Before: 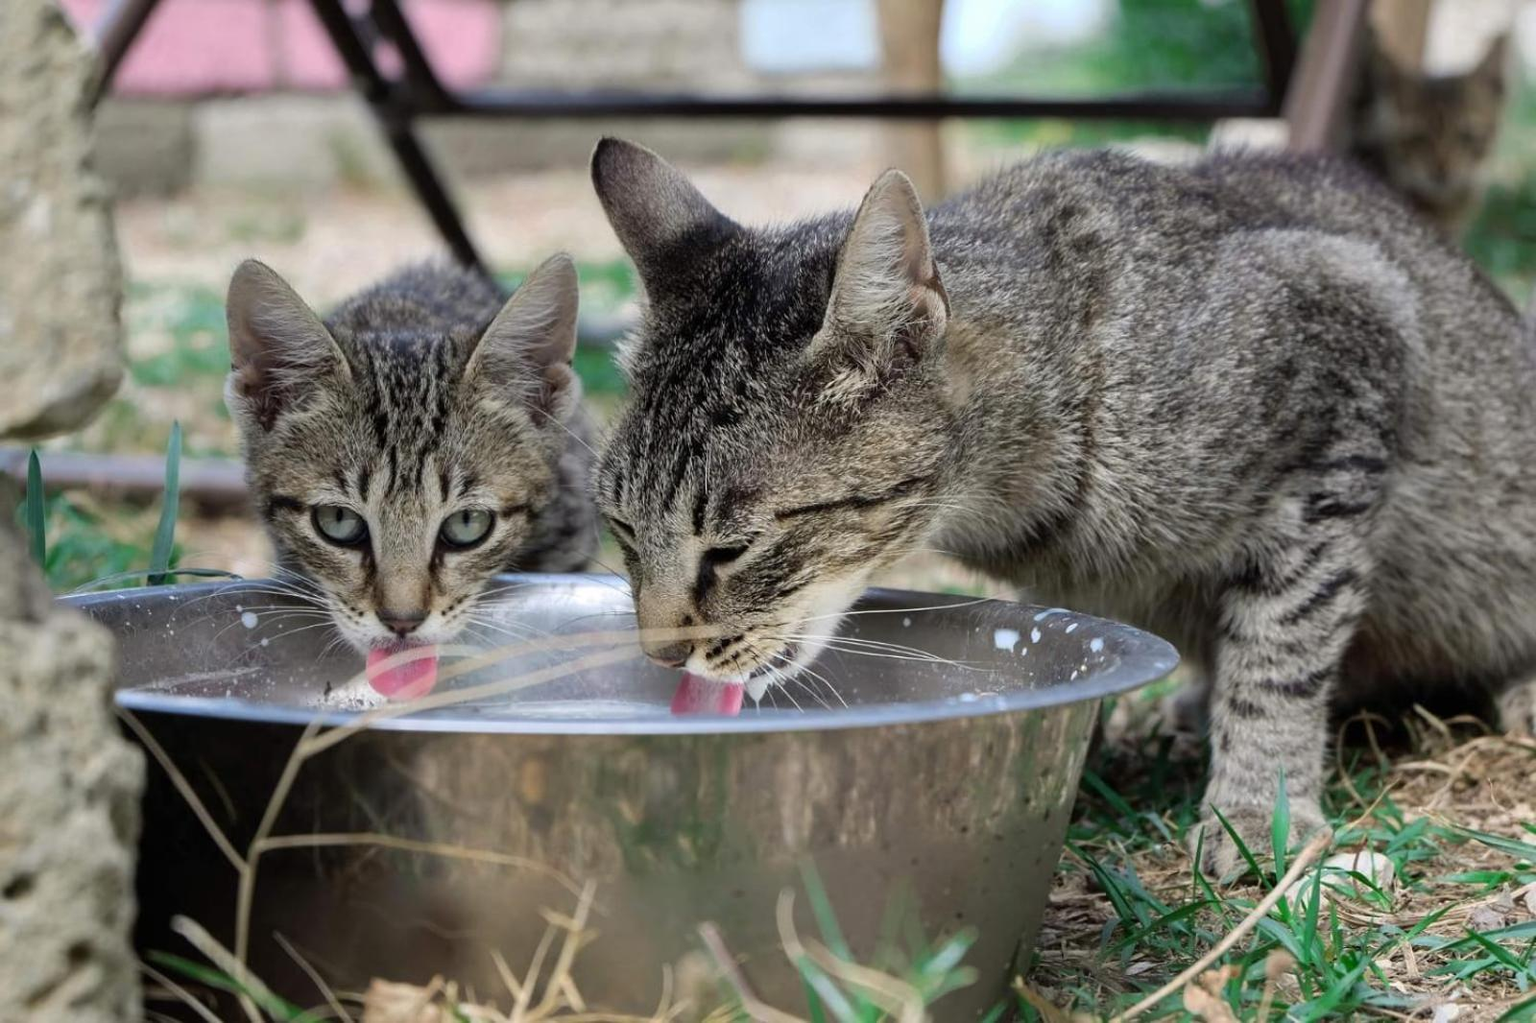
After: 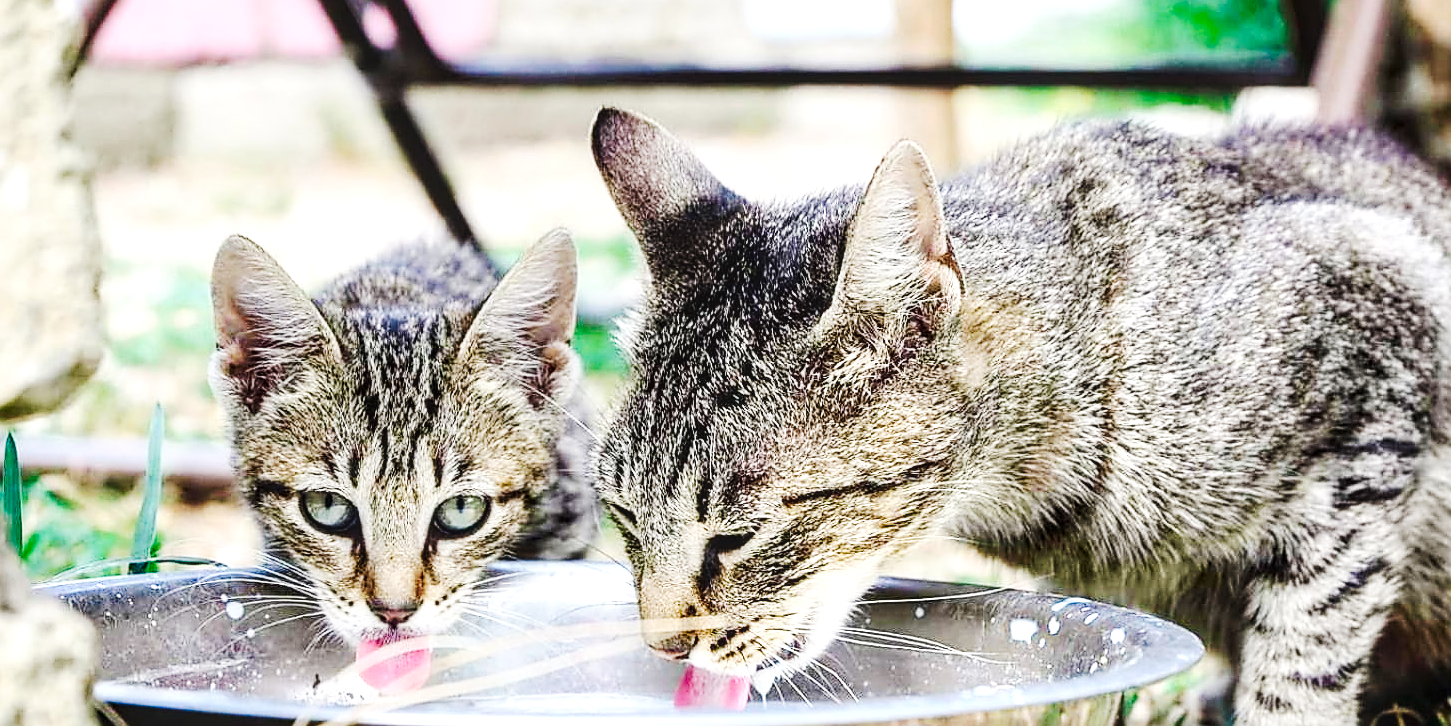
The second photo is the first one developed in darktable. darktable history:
sharpen: radius 1.419, amount 1.254, threshold 0.607
local contrast: on, module defaults
tone curve: curves: ch0 [(0, 0) (0.003, 0.005) (0.011, 0.011) (0.025, 0.02) (0.044, 0.03) (0.069, 0.041) (0.1, 0.062) (0.136, 0.089) (0.177, 0.135) (0.224, 0.189) (0.277, 0.259) (0.335, 0.373) (0.399, 0.499) (0.468, 0.622) (0.543, 0.724) (0.623, 0.807) (0.709, 0.868) (0.801, 0.916) (0.898, 0.964) (1, 1)], preserve colors none
crop: left 1.623%, top 3.418%, right 7.683%, bottom 28.47%
exposure: black level correction 0.001, exposure 0.963 EV, compensate exposure bias true, compensate highlight preservation false
contrast brightness saturation: contrast 0.094, saturation 0.278
